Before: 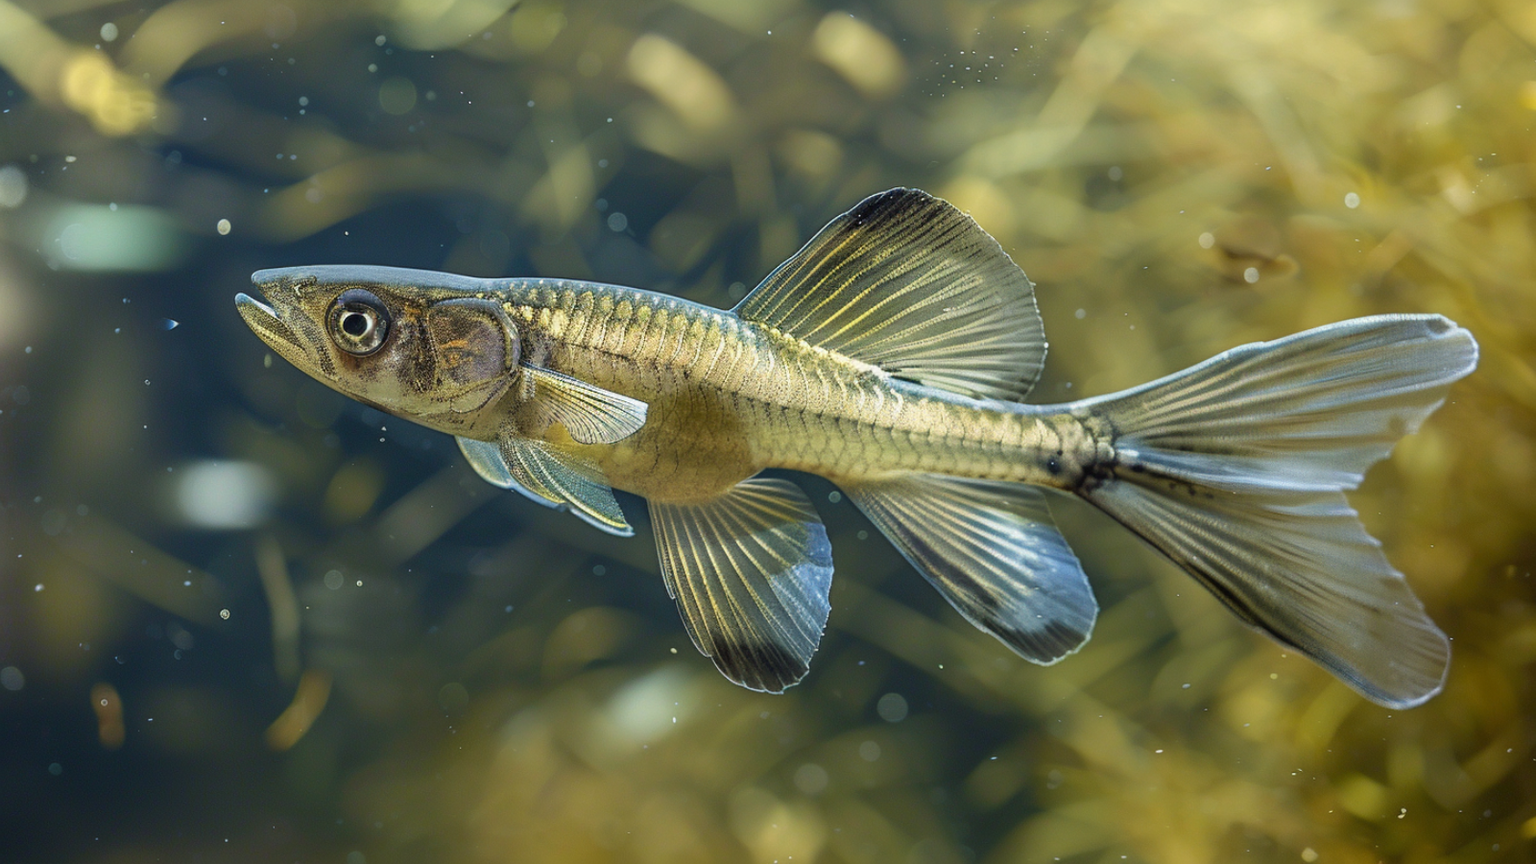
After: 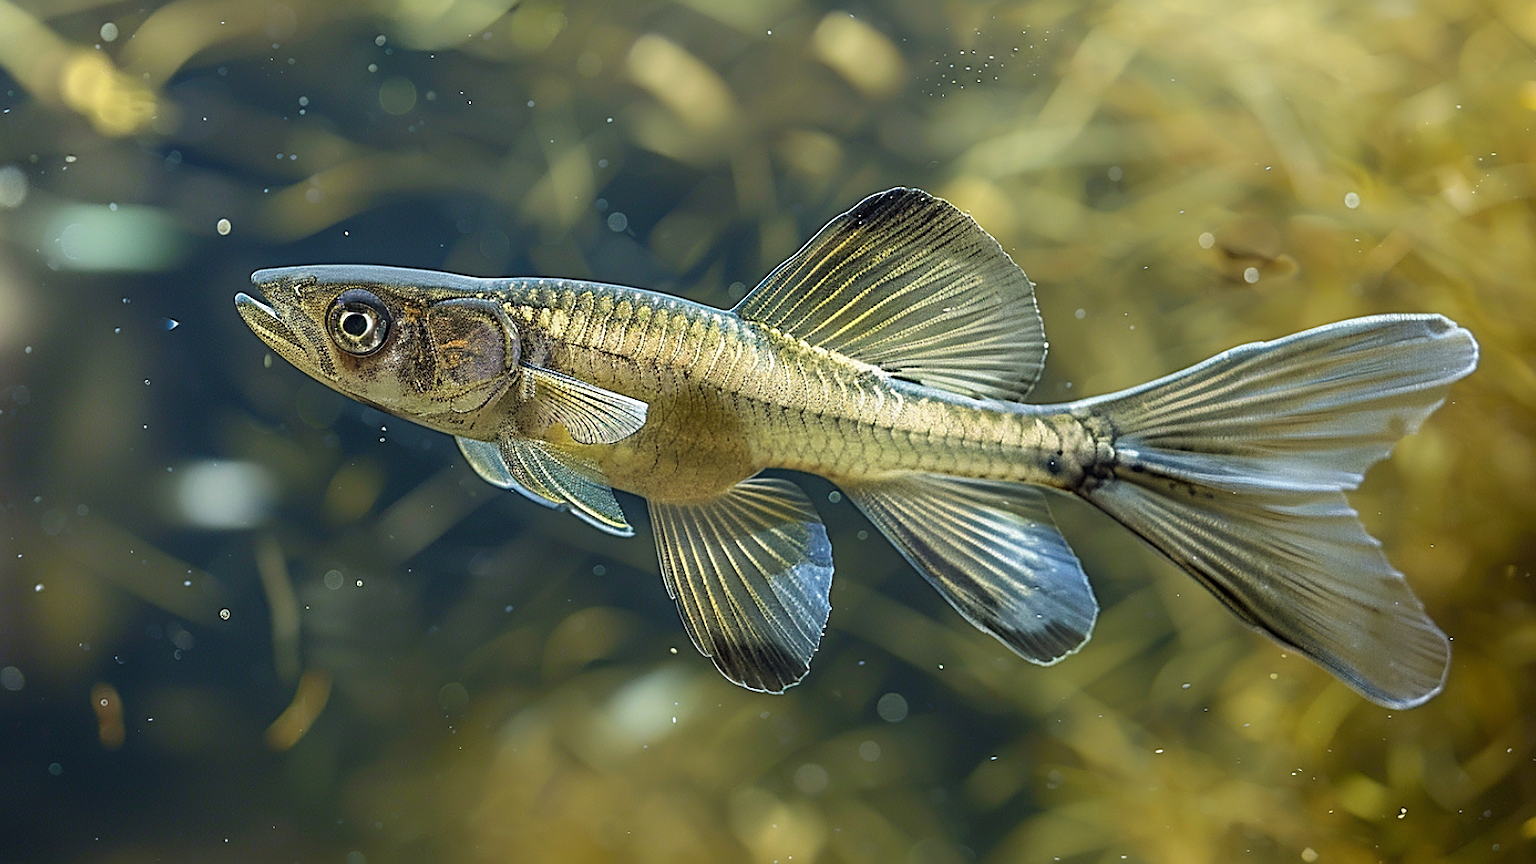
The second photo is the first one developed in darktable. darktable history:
sharpen: amount 0.91
